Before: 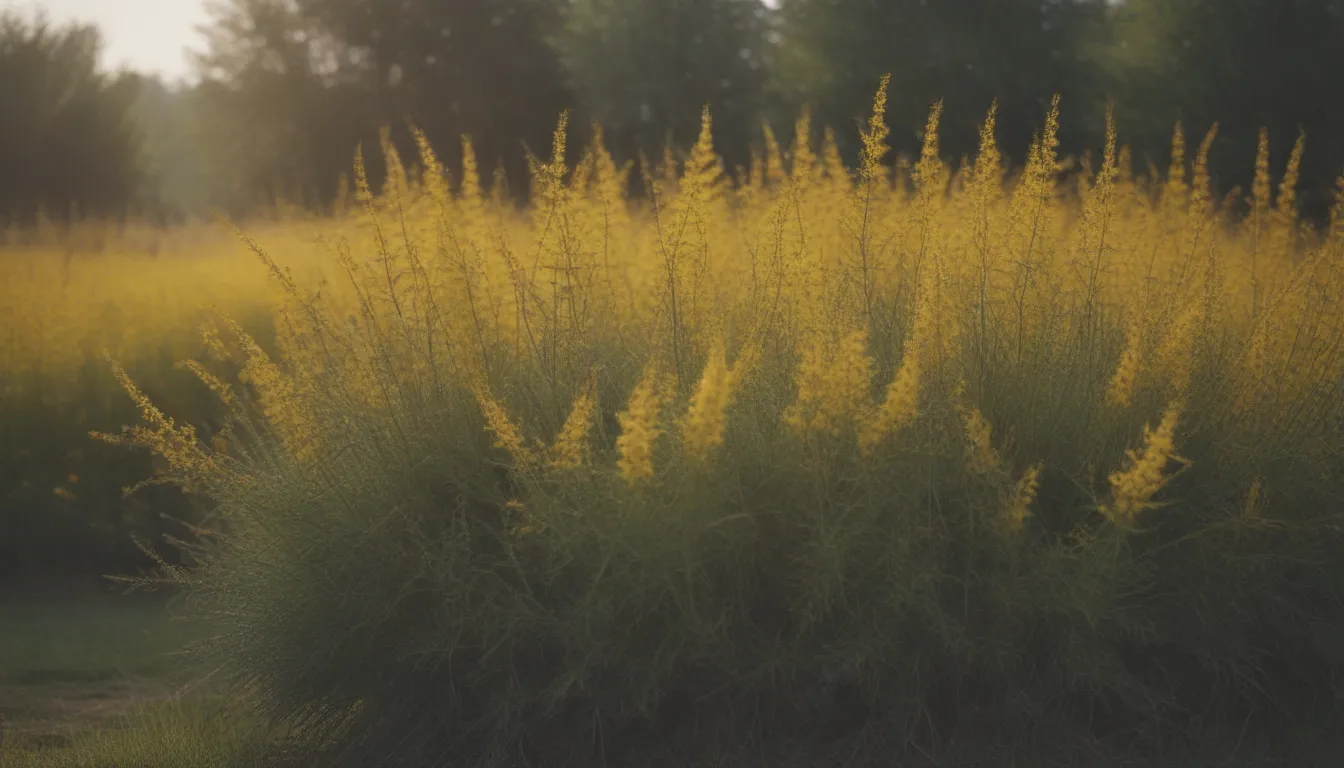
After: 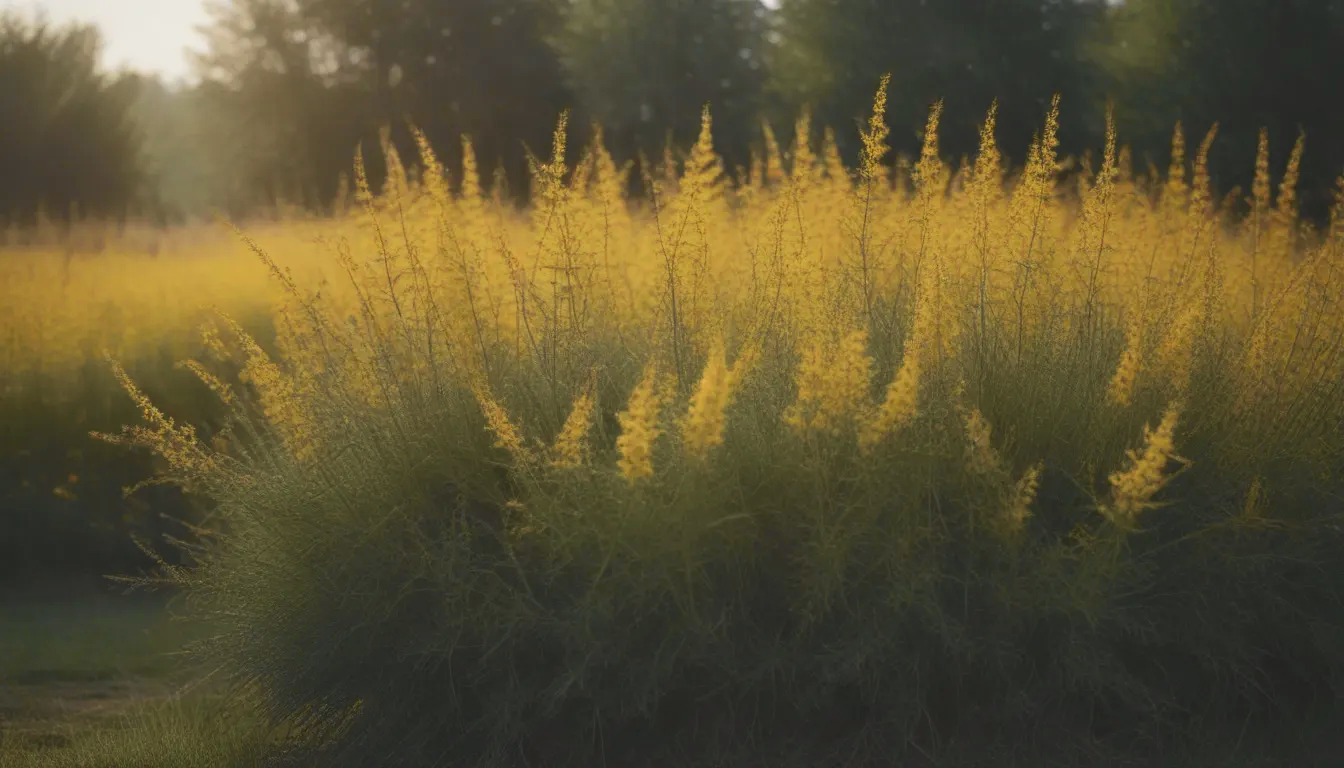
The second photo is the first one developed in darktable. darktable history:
tone curve: curves: ch0 [(0, 0.01) (0.037, 0.032) (0.131, 0.108) (0.275, 0.256) (0.483, 0.512) (0.61, 0.665) (0.696, 0.742) (0.792, 0.819) (0.911, 0.925) (0.997, 0.995)]; ch1 [(0, 0) (0.308, 0.29) (0.425, 0.411) (0.492, 0.488) (0.505, 0.503) (0.527, 0.531) (0.568, 0.594) (0.683, 0.702) (0.746, 0.77) (1, 1)]; ch2 [(0, 0) (0.246, 0.233) (0.36, 0.352) (0.415, 0.415) (0.485, 0.487) (0.502, 0.504) (0.525, 0.523) (0.539, 0.553) (0.587, 0.594) (0.636, 0.652) (0.711, 0.729) (0.845, 0.855) (0.998, 0.977)], color space Lab, independent channels, preserve colors none
